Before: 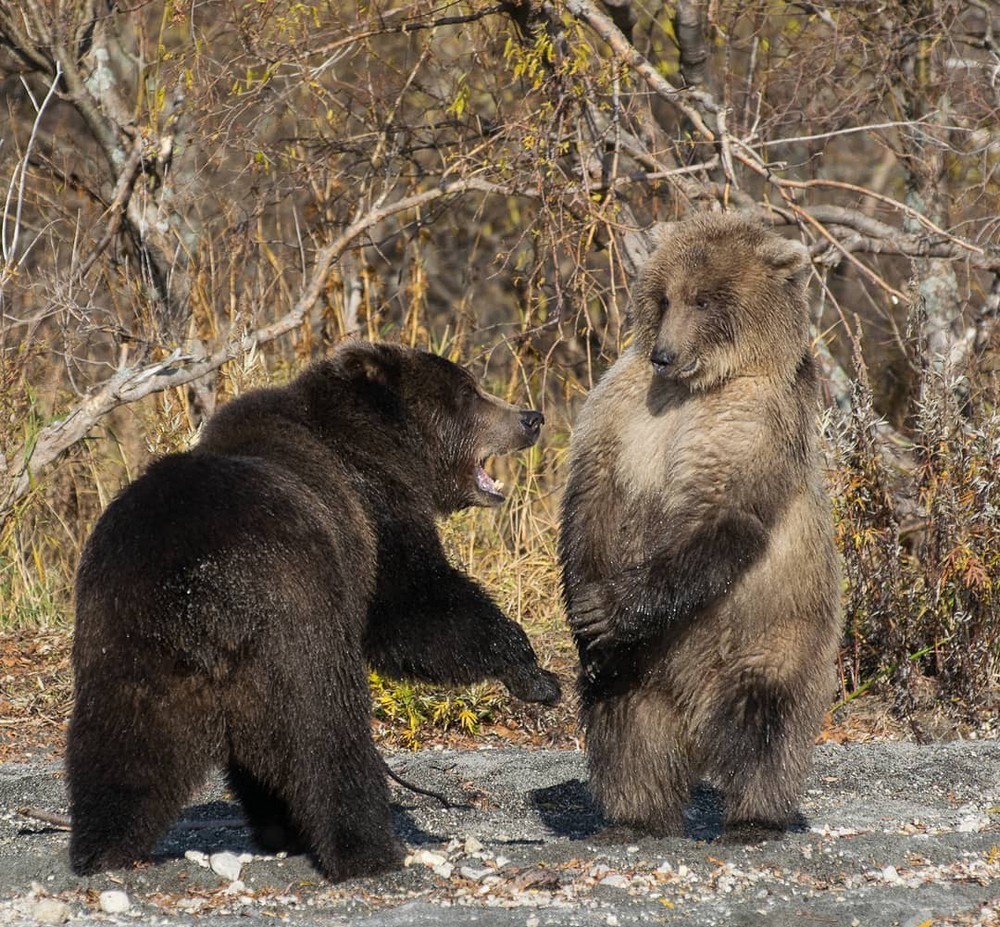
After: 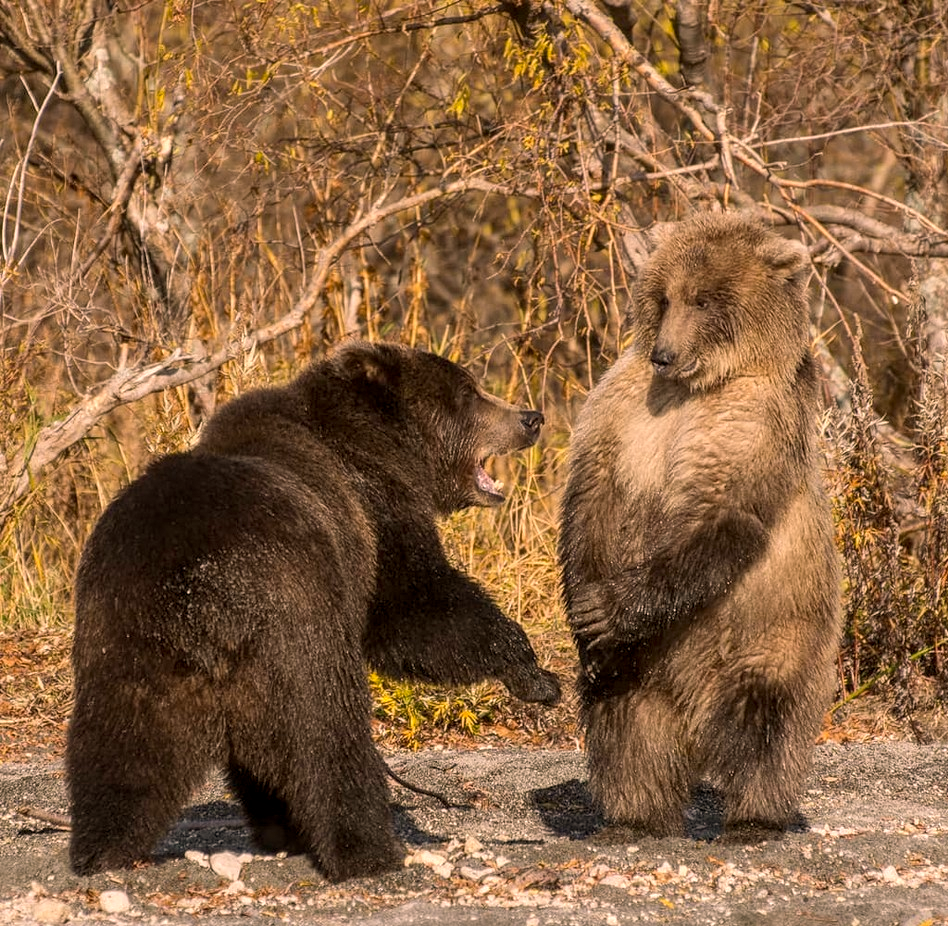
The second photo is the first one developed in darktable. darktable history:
crop and rotate: right 5.167%
local contrast: on, module defaults
color balance rgb: shadows lift › luminance -5%, shadows lift › chroma 1.1%, shadows lift › hue 219°, power › luminance 10%, power › chroma 2.83%, power › hue 60°, highlights gain › chroma 4.52%, highlights gain › hue 33.33°, saturation formula JzAzBz (2021)
